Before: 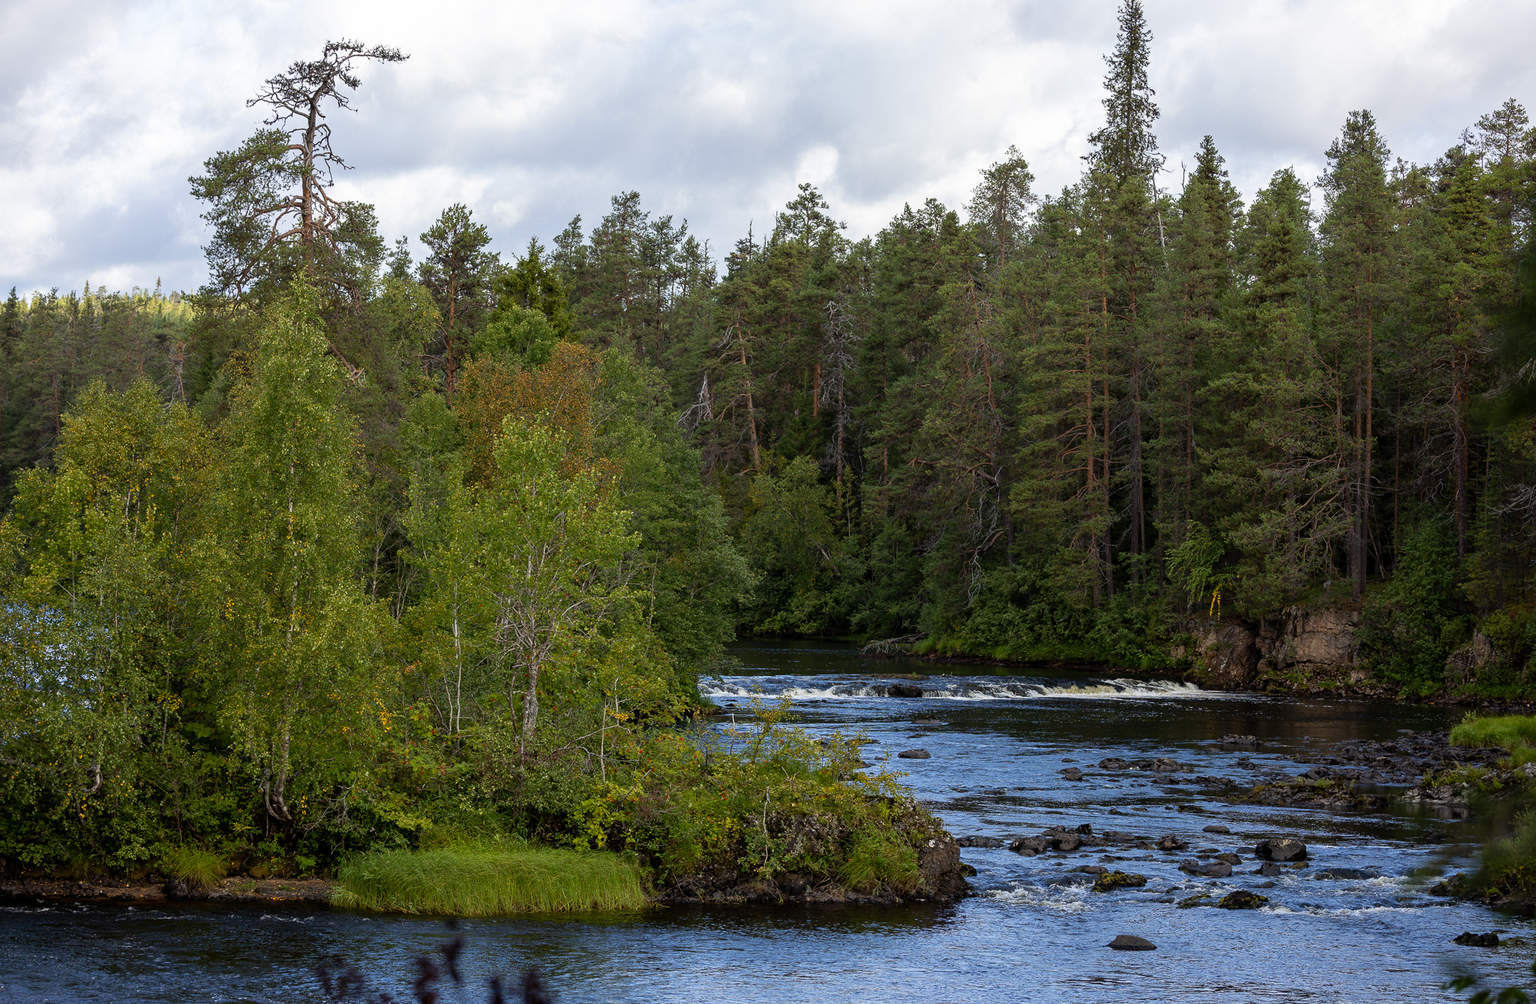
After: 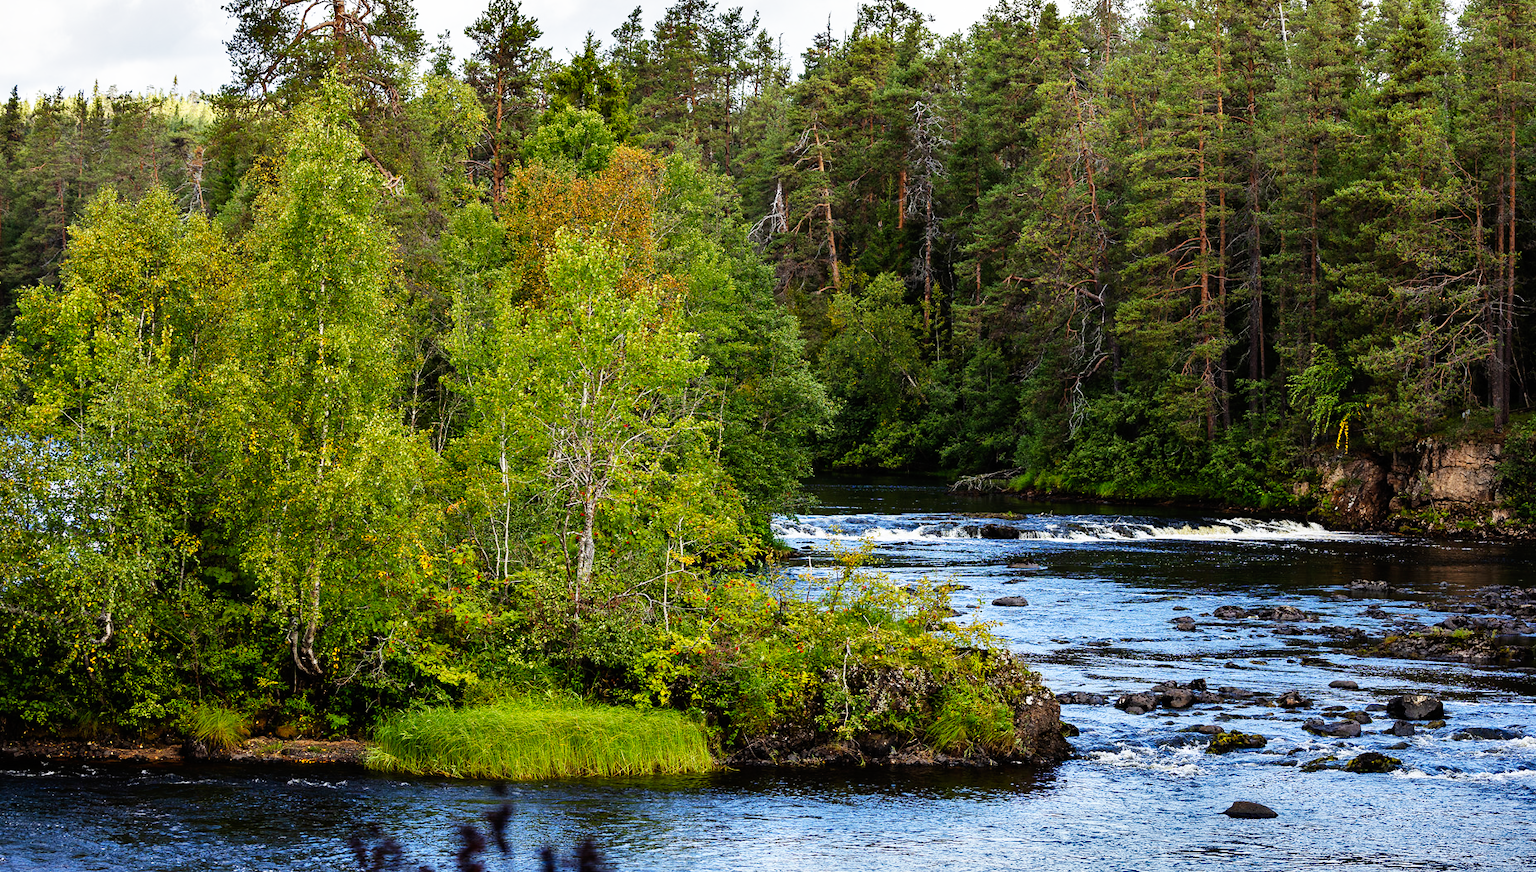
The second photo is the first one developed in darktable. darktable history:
base curve: curves: ch0 [(0, 0) (0.007, 0.004) (0.027, 0.03) (0.046, 0.07) (0.207, 0.54) (0.442, 0.872) (0.673, 0.972) (1, 1)], preserve colors none
crop: top 20.916%, right 9.437%, bottom 0.316%
shadows and highlights: shadows 20.91, highlights -82.73, soften with gaussian
